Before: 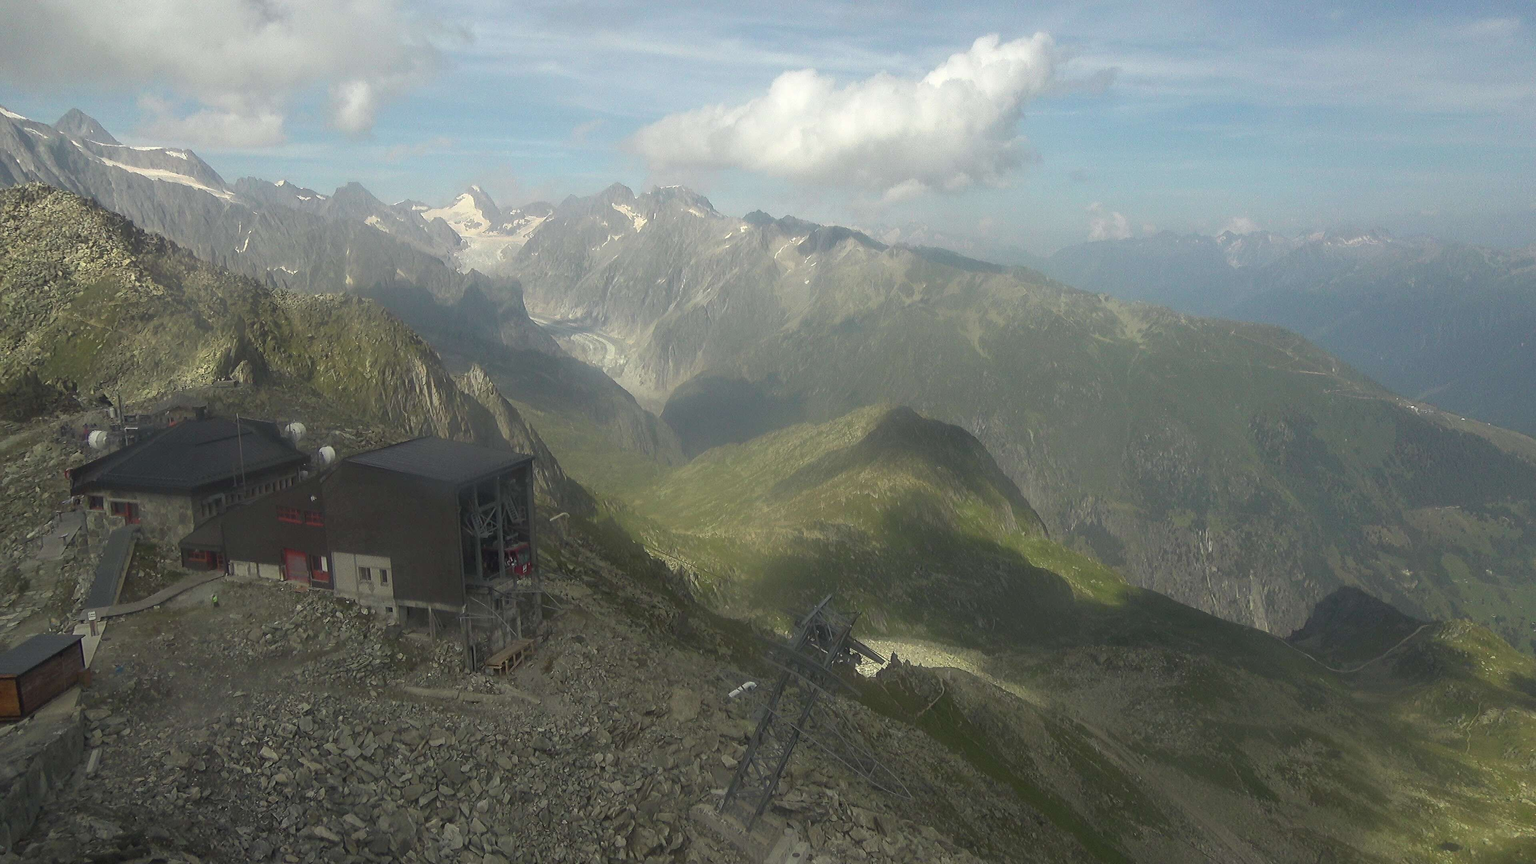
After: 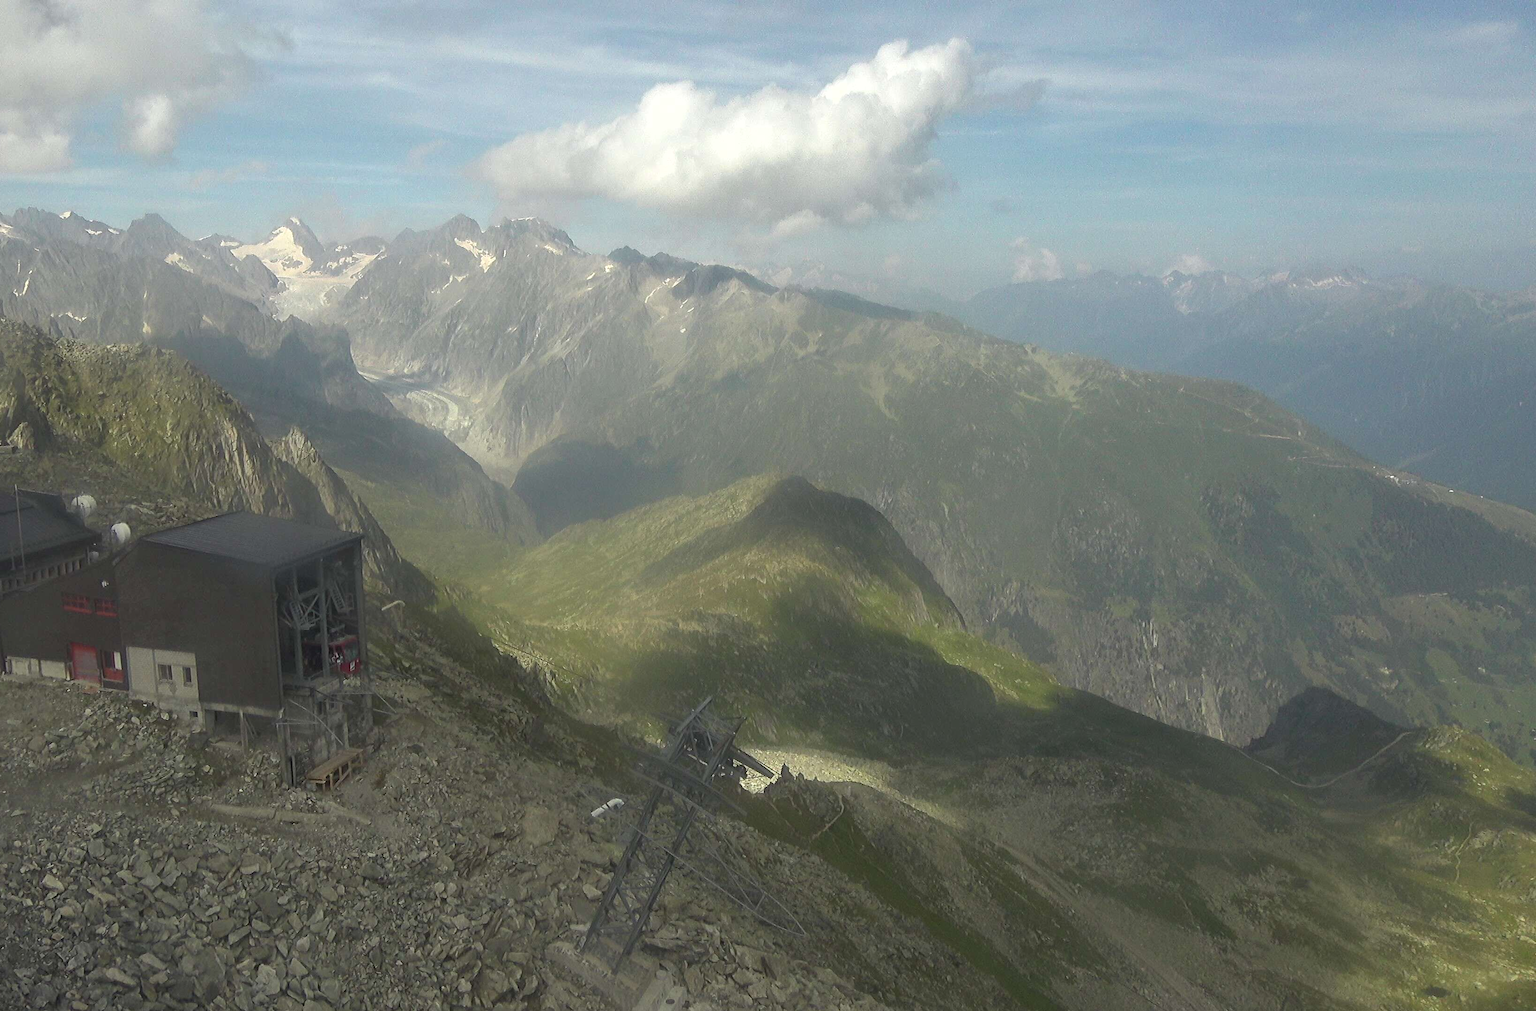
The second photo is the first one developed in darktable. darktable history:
crop and rotate: left 14.584%
shadows and highlights: radius 125.46, shadows 30.51, highlights -30.51, low approximation 0.01, soften with gaussian
exposure: exposure 0.15 EV, compensate highlight preservation false
